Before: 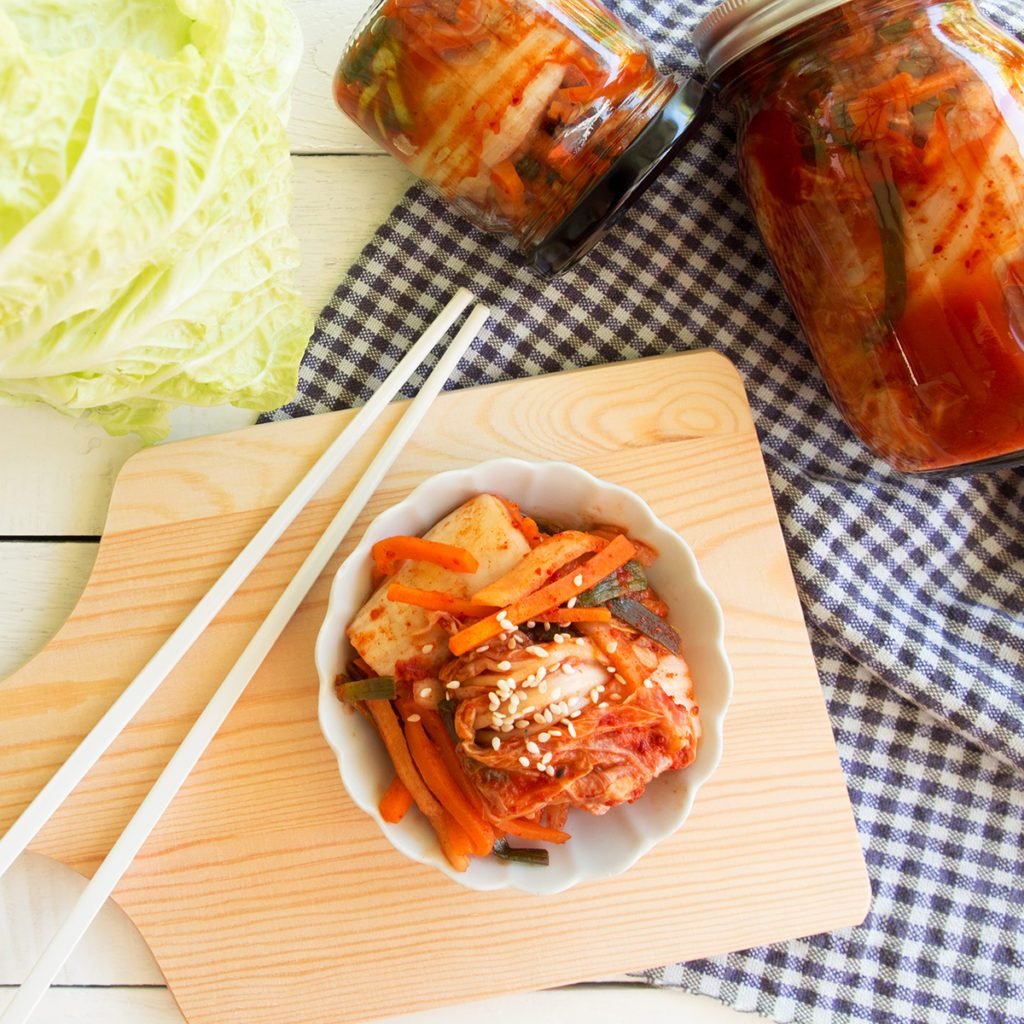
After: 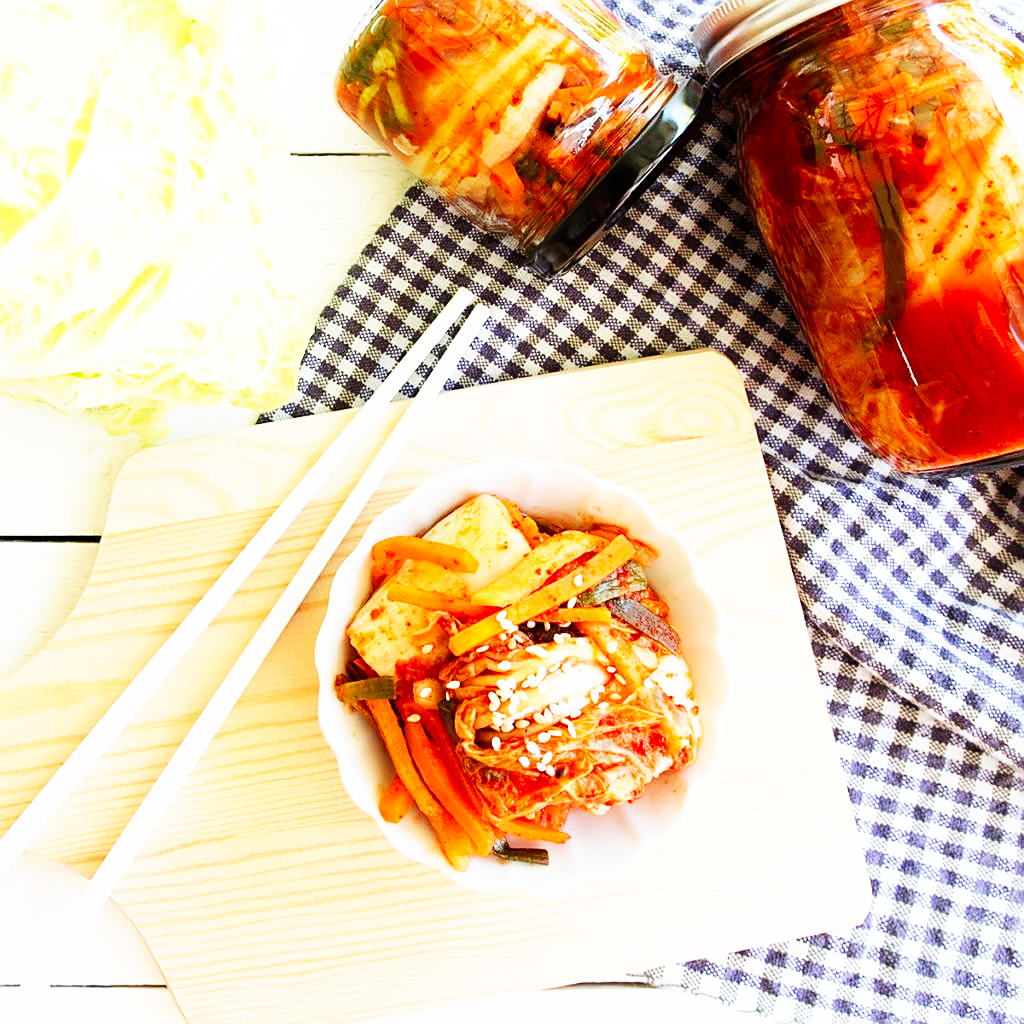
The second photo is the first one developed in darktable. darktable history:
white balance: red 0.974, blue 1.044
base curve: curves: ch0 [(0, 0) (0.007, 0.004) (0.027, 0.03) (0.046, 0.07) (0.207, 0.54) (0.442, 0.872) (0.673, 0.972) (1, 1)], preserve colors none
sharpen: on, module defaults
